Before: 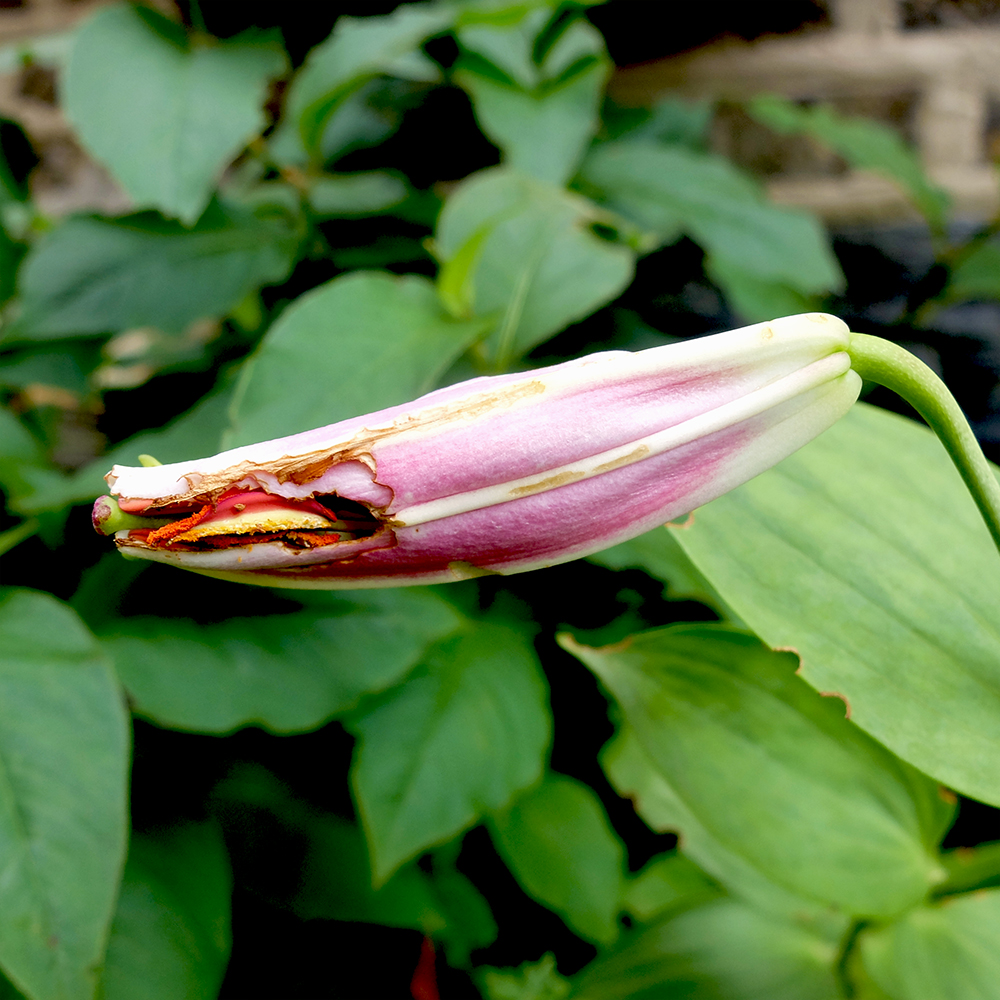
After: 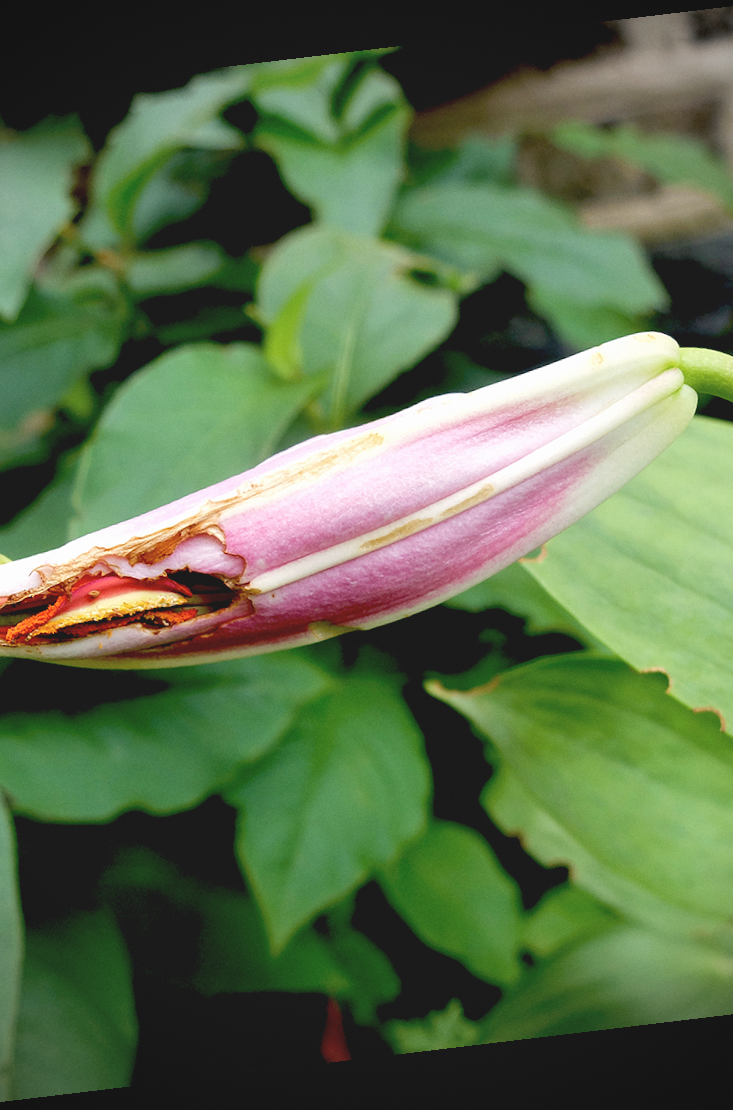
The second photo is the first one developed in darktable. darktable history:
vignetting: fall-off start 79.88%
crop and rotate: left 18.442%, right 15.508%
white balance: emerald 1
rotate and perspective: rotation -6.83°, automatic cropping off
grain: coarseness 14.57 ISO, strength 8.8%
color balance: lift [1.007, 1, 1, 1], gamma [1.097, 1, 1, 1]
